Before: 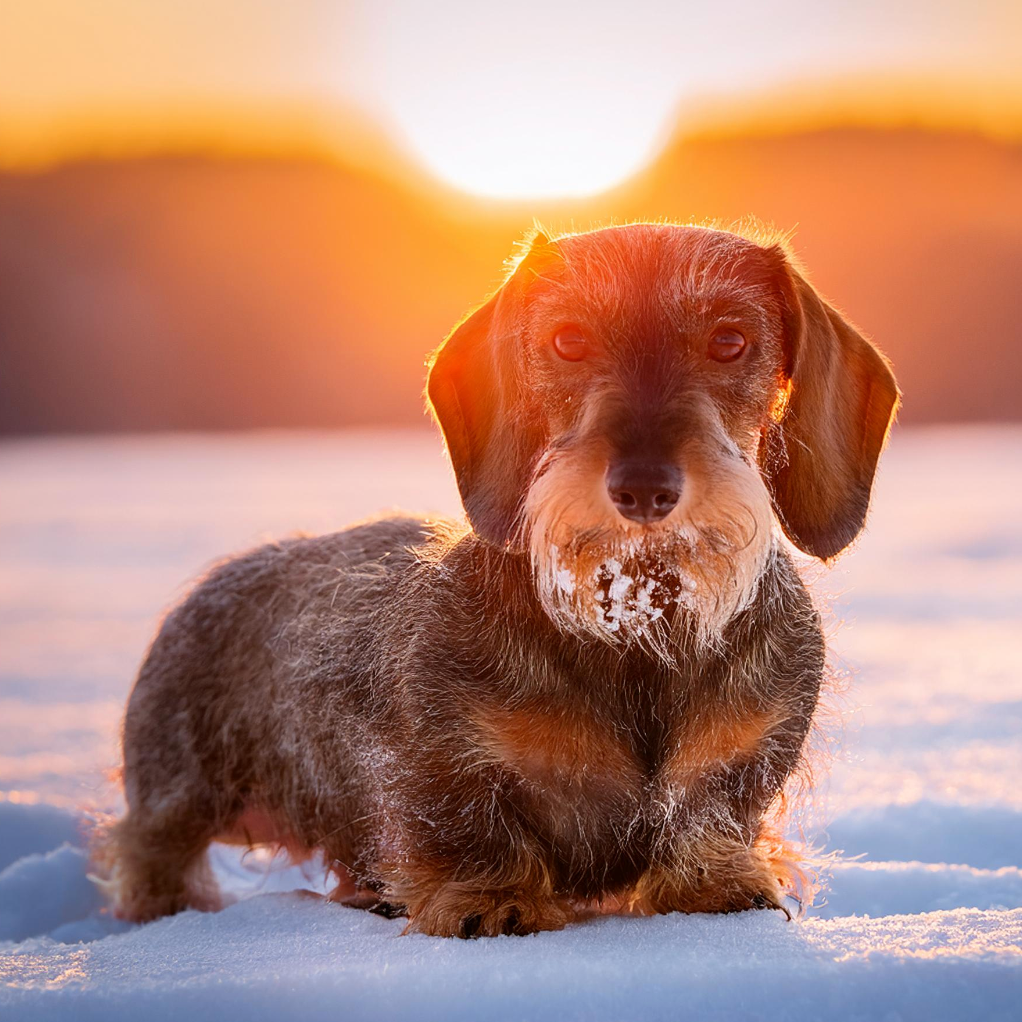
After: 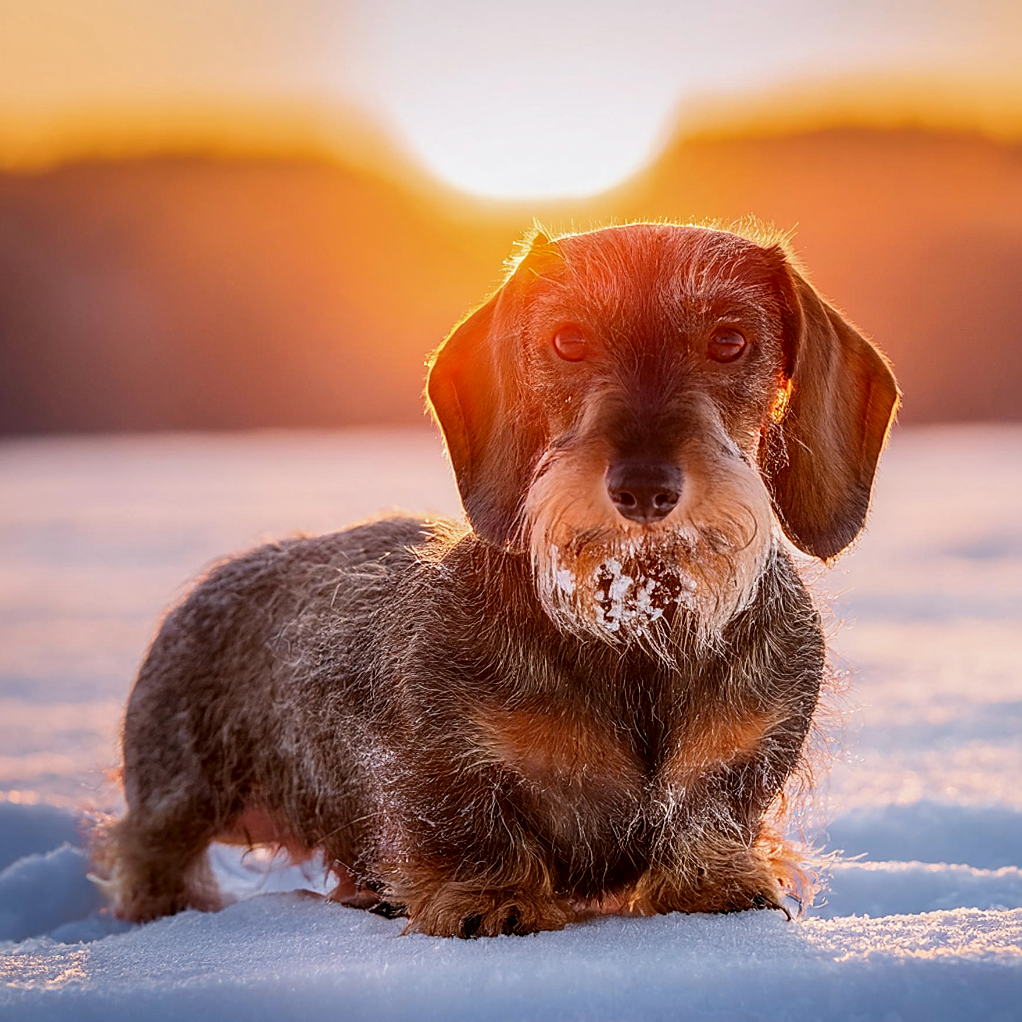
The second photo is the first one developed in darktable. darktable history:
local contrast: on, module defaults
exposure: exposure -0.21 EV, compensate highlight preservation false
sharpen: on, module defaults
